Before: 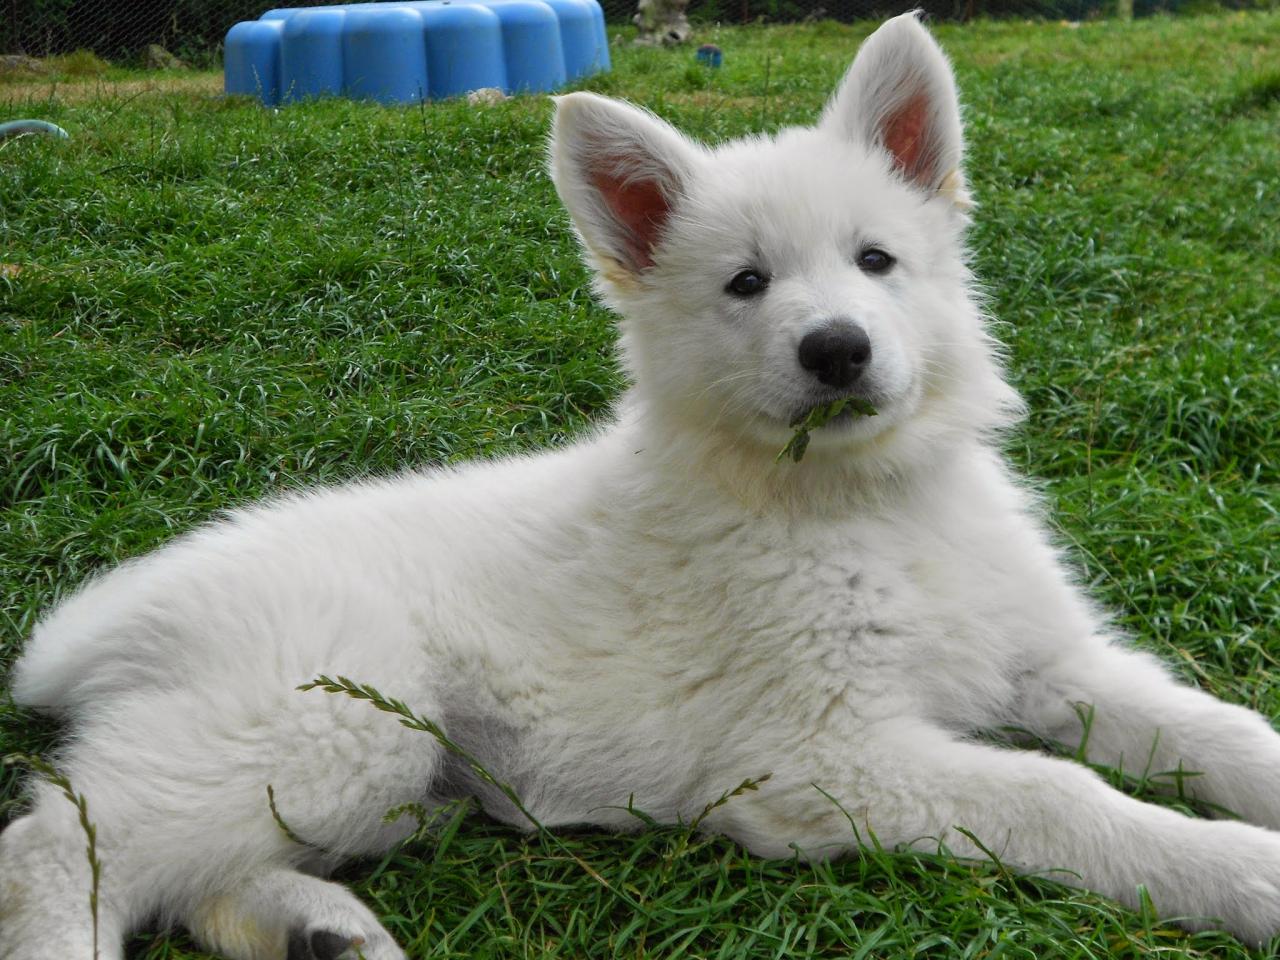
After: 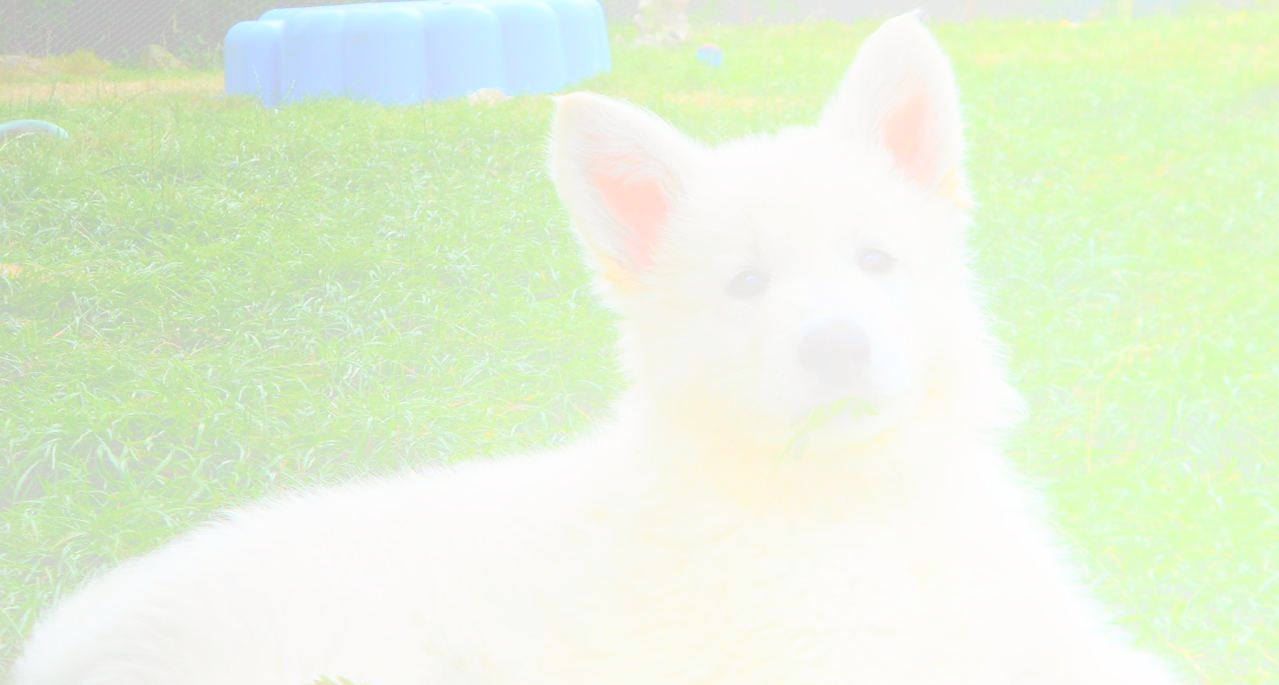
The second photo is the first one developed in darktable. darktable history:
crop: bottom 28.576%
bloom: size 85%, threshold 5%, strength 85%
contrast brightness saturation: contrast 0.1, saturation -0.3
